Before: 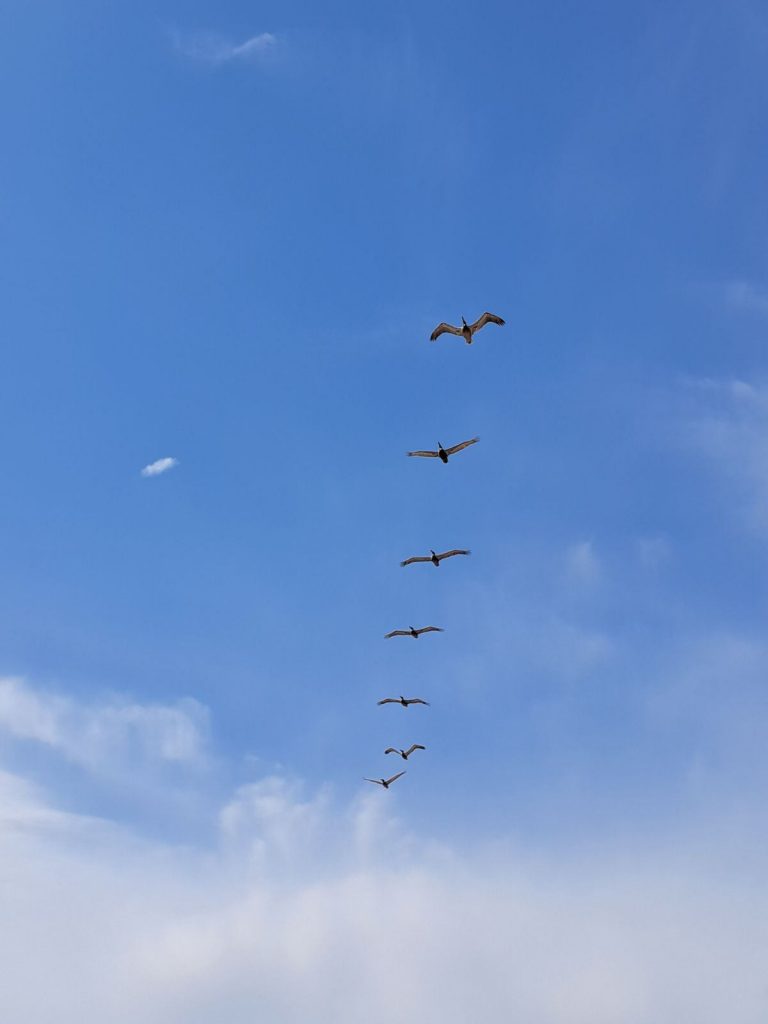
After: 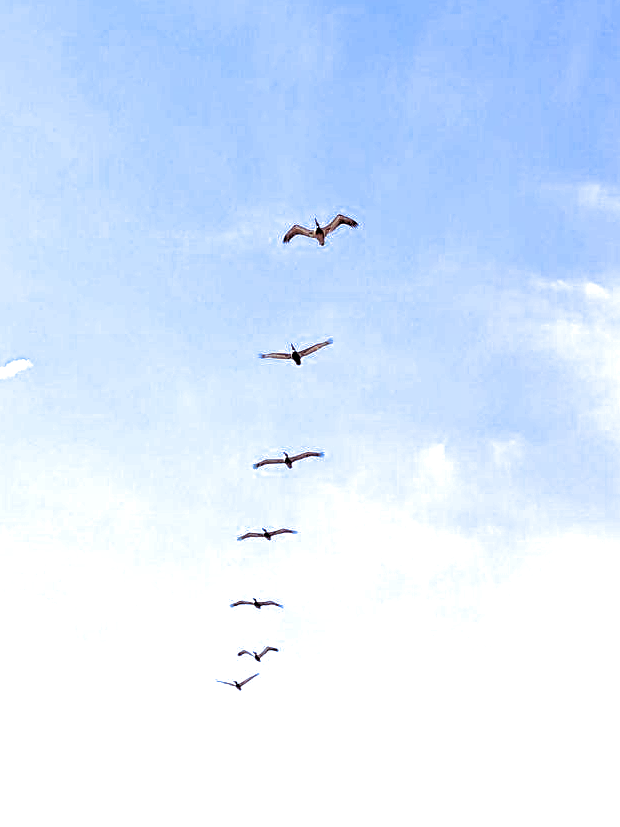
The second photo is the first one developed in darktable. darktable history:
base curve: curves: ch0 [(0, 0) (0.472, 0.455) (1, 1)], preserve colors none
sharpen: on, module defaults
split-toning: shadows › saturation 0.41, highlights › saturation 0, compress 33.55%
exposure: black level correction 0.009, exposure 1.425 EV, compensate highlight preservation false
crop: left 19.159%, top 9.58%, bottom 9.58%
